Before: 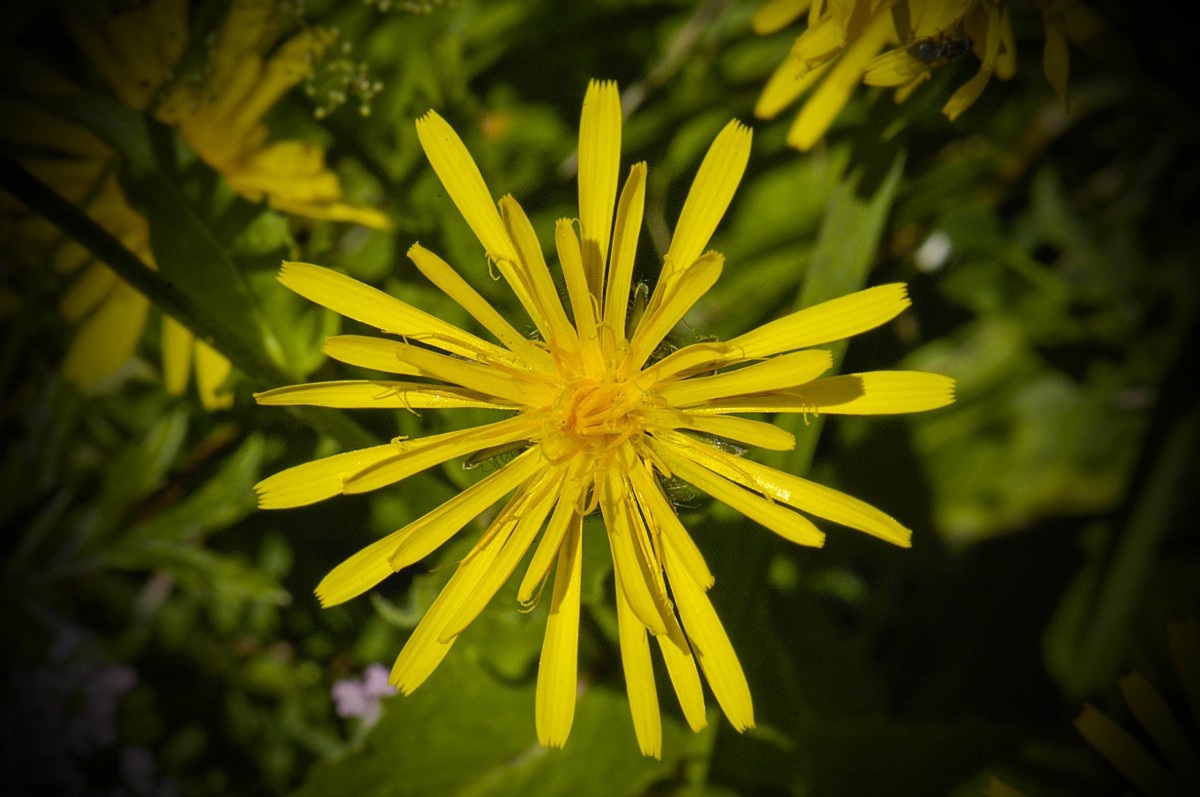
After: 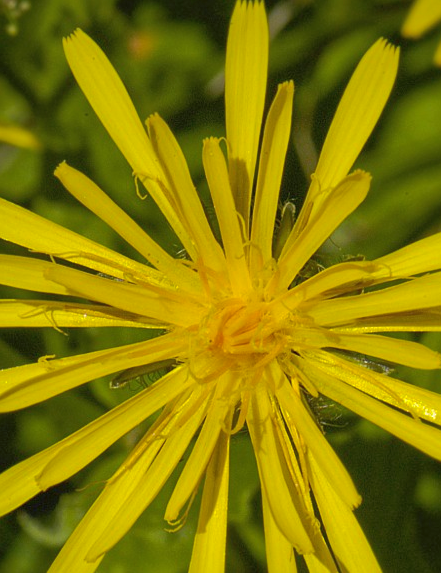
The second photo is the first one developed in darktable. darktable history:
crop and rotate: left 29.453%, top 10.169%, right 33.746%, bottom 17.872%
tone equalizer: smoothing 1
shadows and highlights: on, module defaults
